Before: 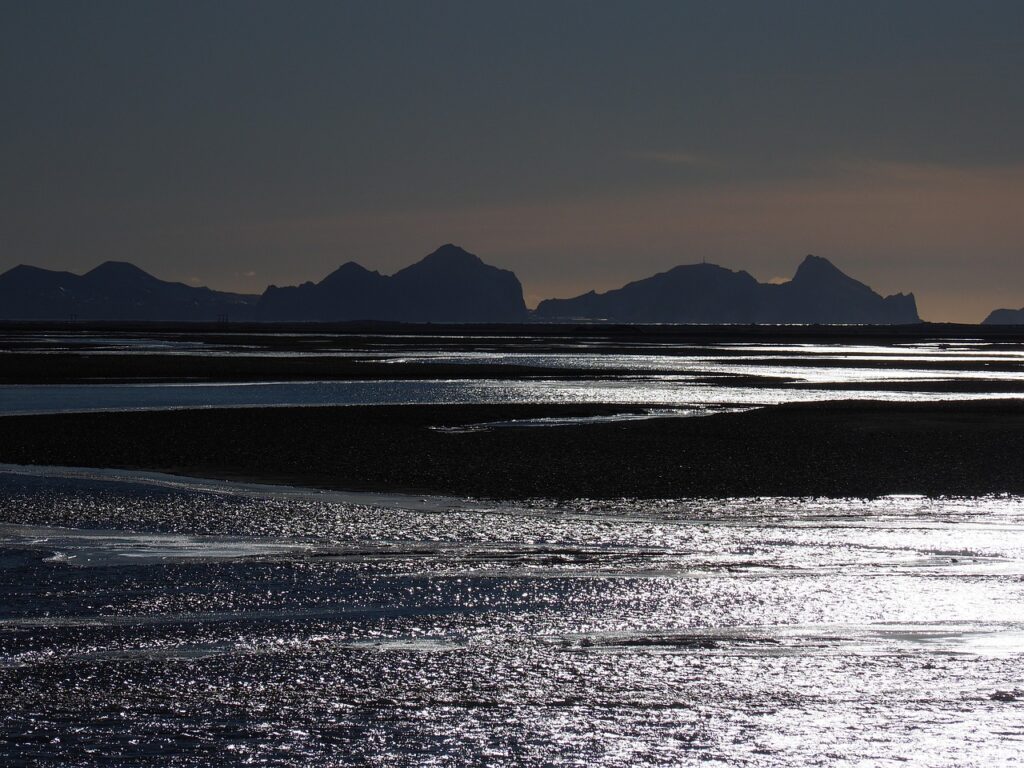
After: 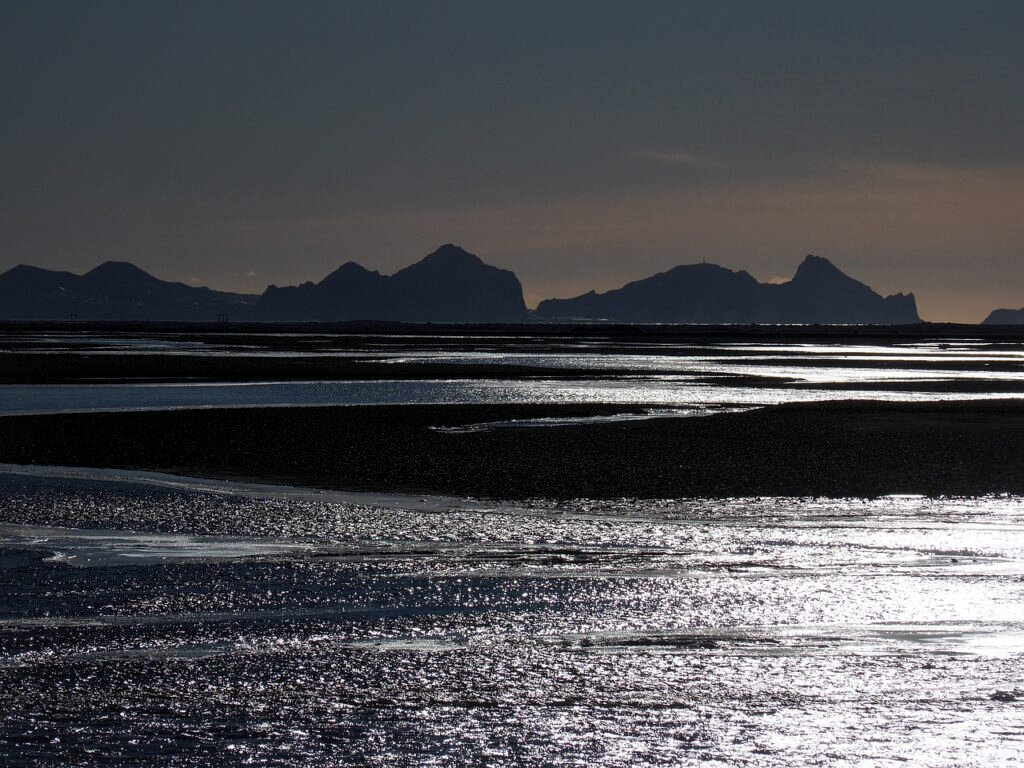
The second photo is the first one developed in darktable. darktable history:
local contrast: mode bilateral grid, contrast 21, coarseness 50, detail 128%, midtone range 0.2
